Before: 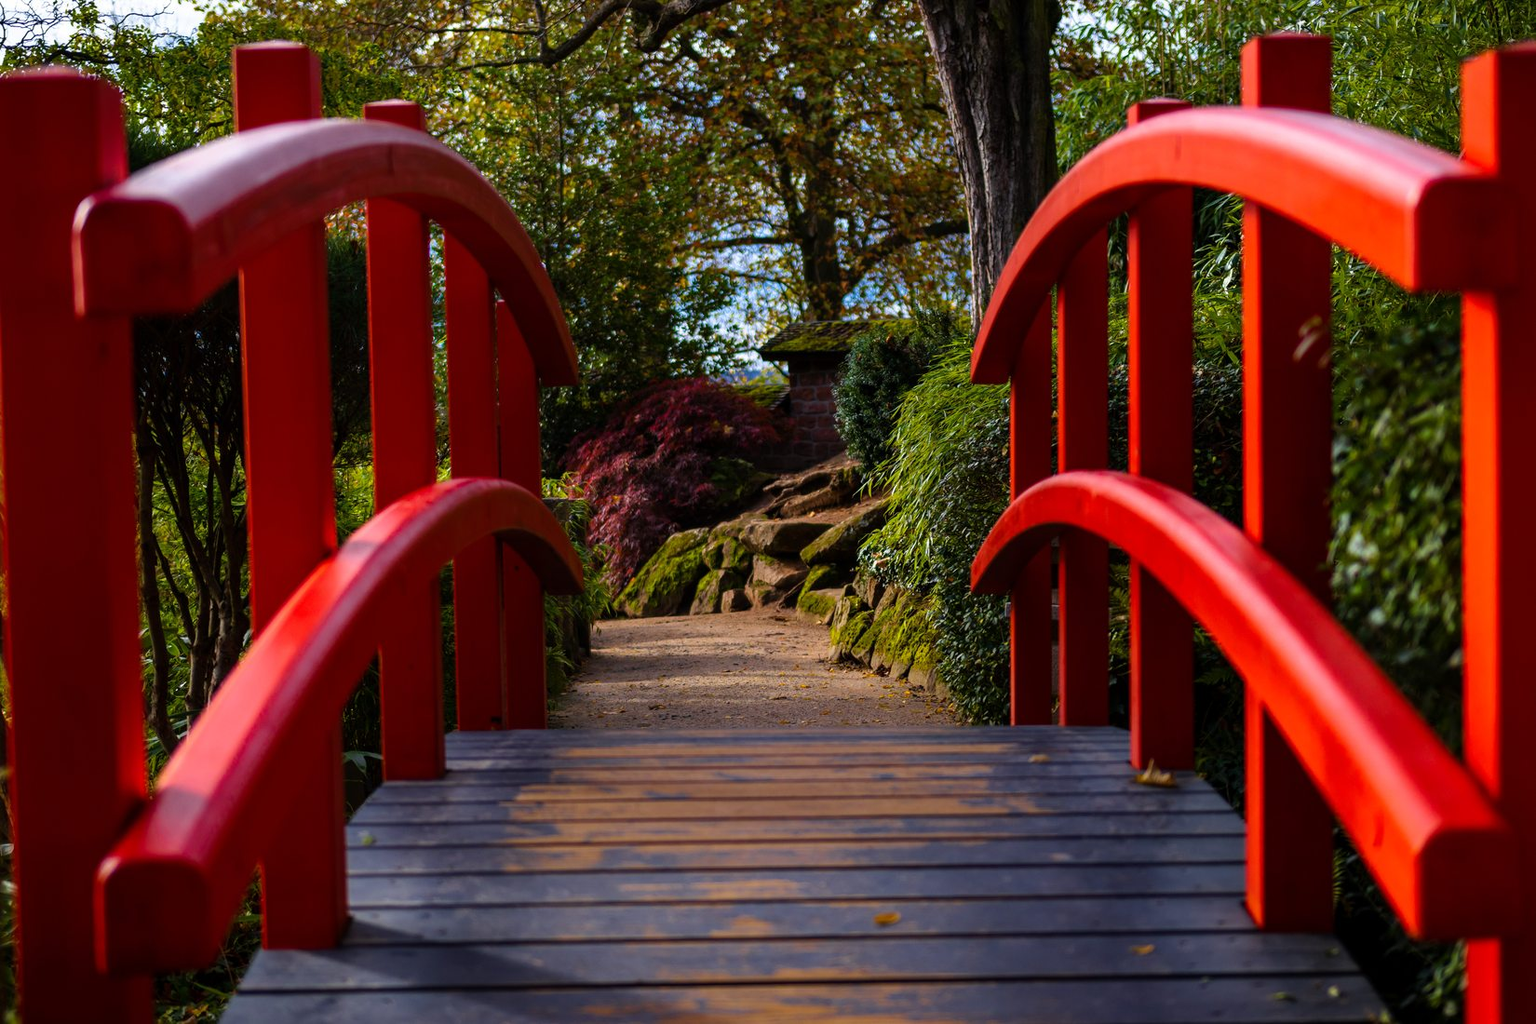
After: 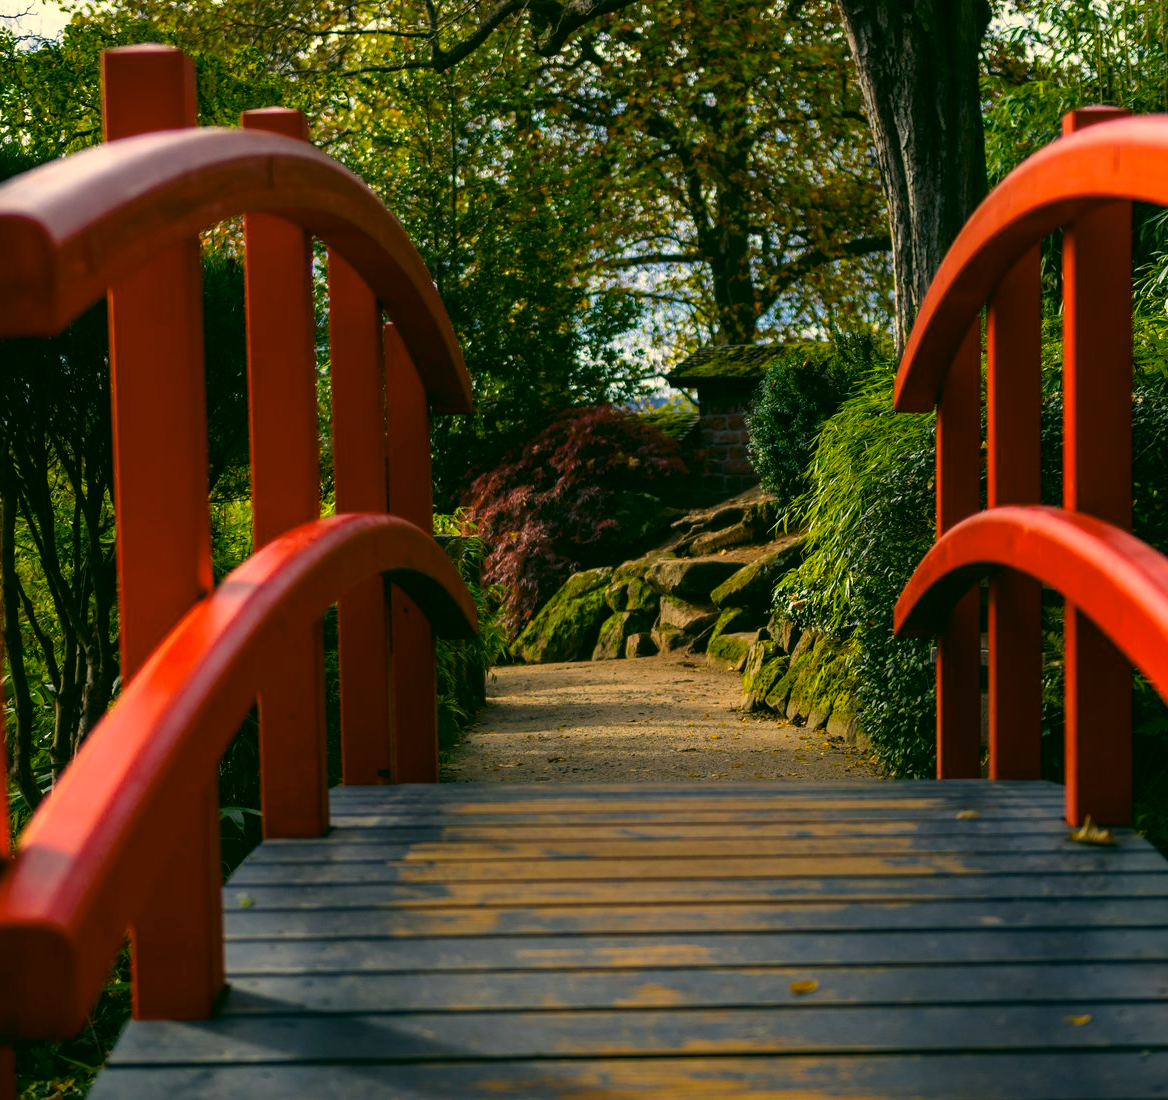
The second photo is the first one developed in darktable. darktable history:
crop and rotate: left 9.061%, right 20.142%
color correction: highlights a* 5.3, highlights b* 24.26, shadows a* -15.58, shadows b* 4.02
shadows and highlights: shadows 12, white point adjustment 1.2, soften with gaussian
